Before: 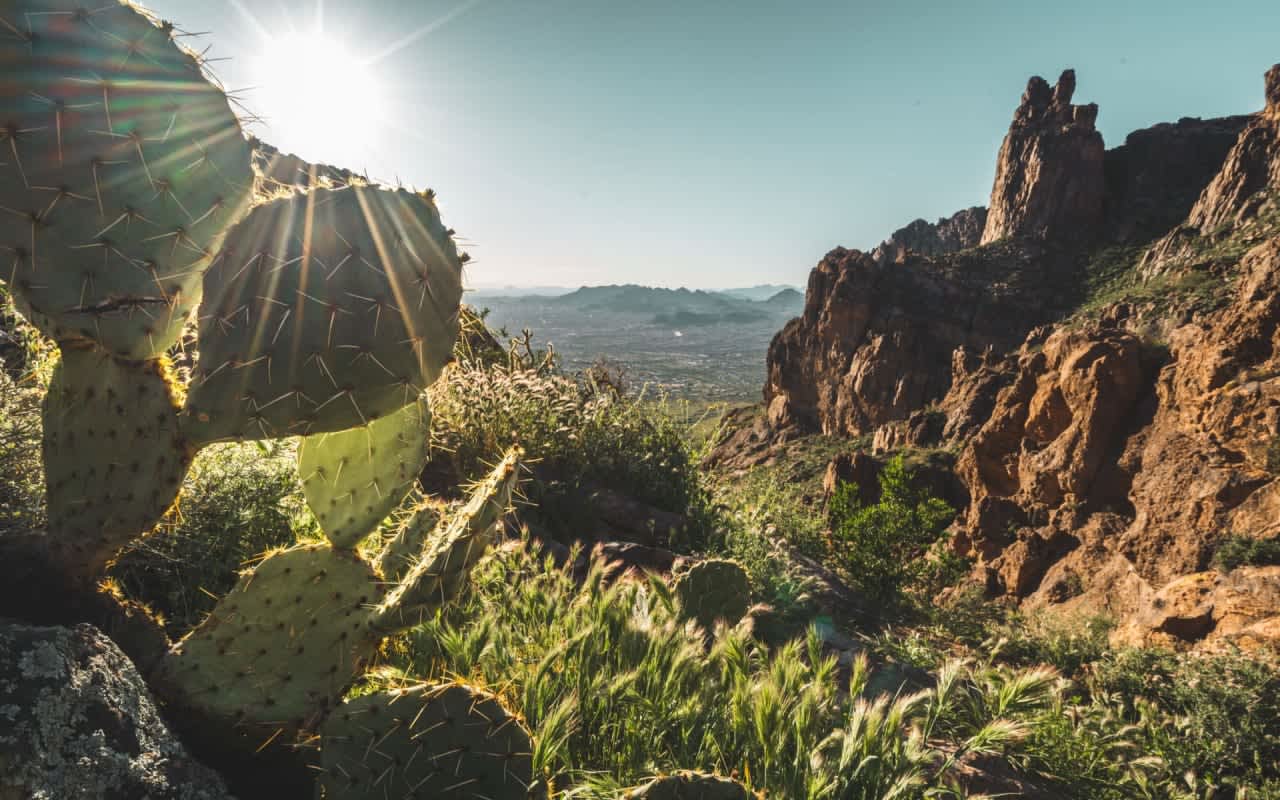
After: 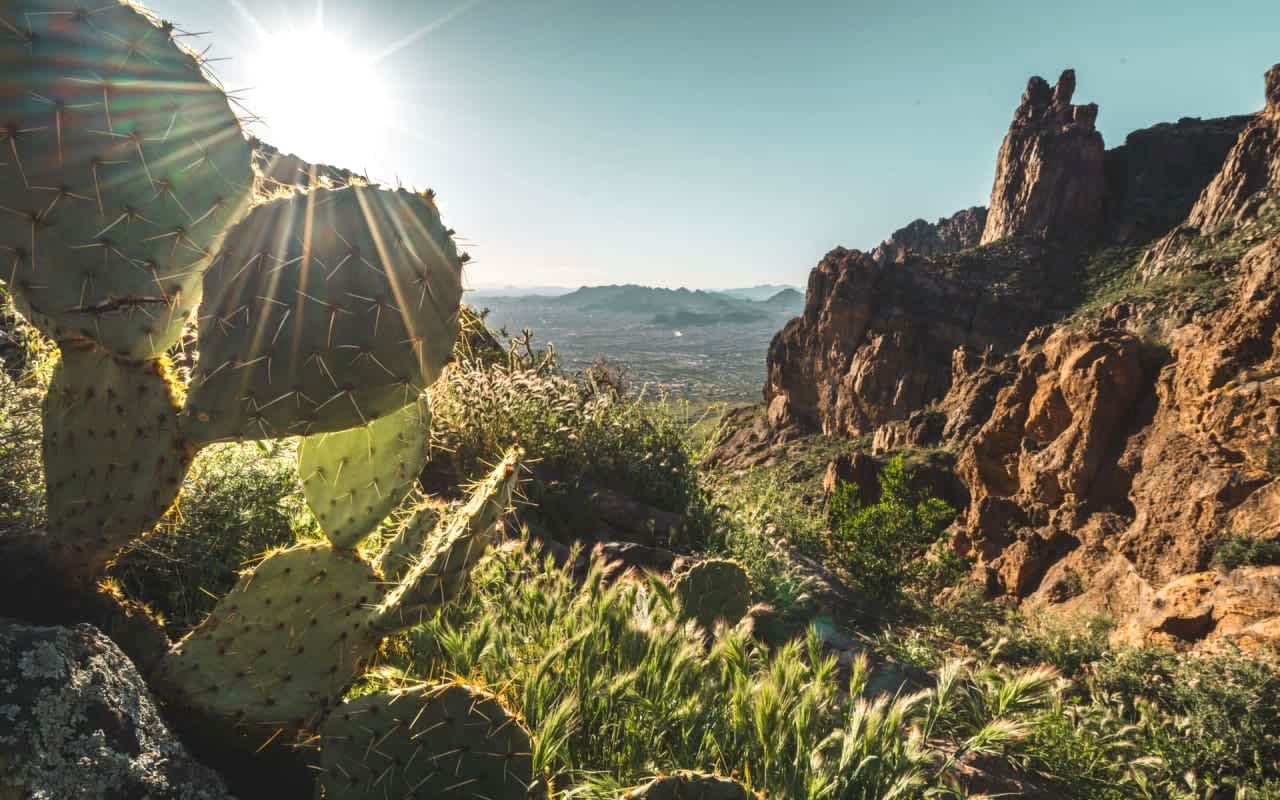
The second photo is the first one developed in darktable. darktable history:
exposure: black level correction 0.002, exposure 0.148 EV, compensate highlight preservation false
